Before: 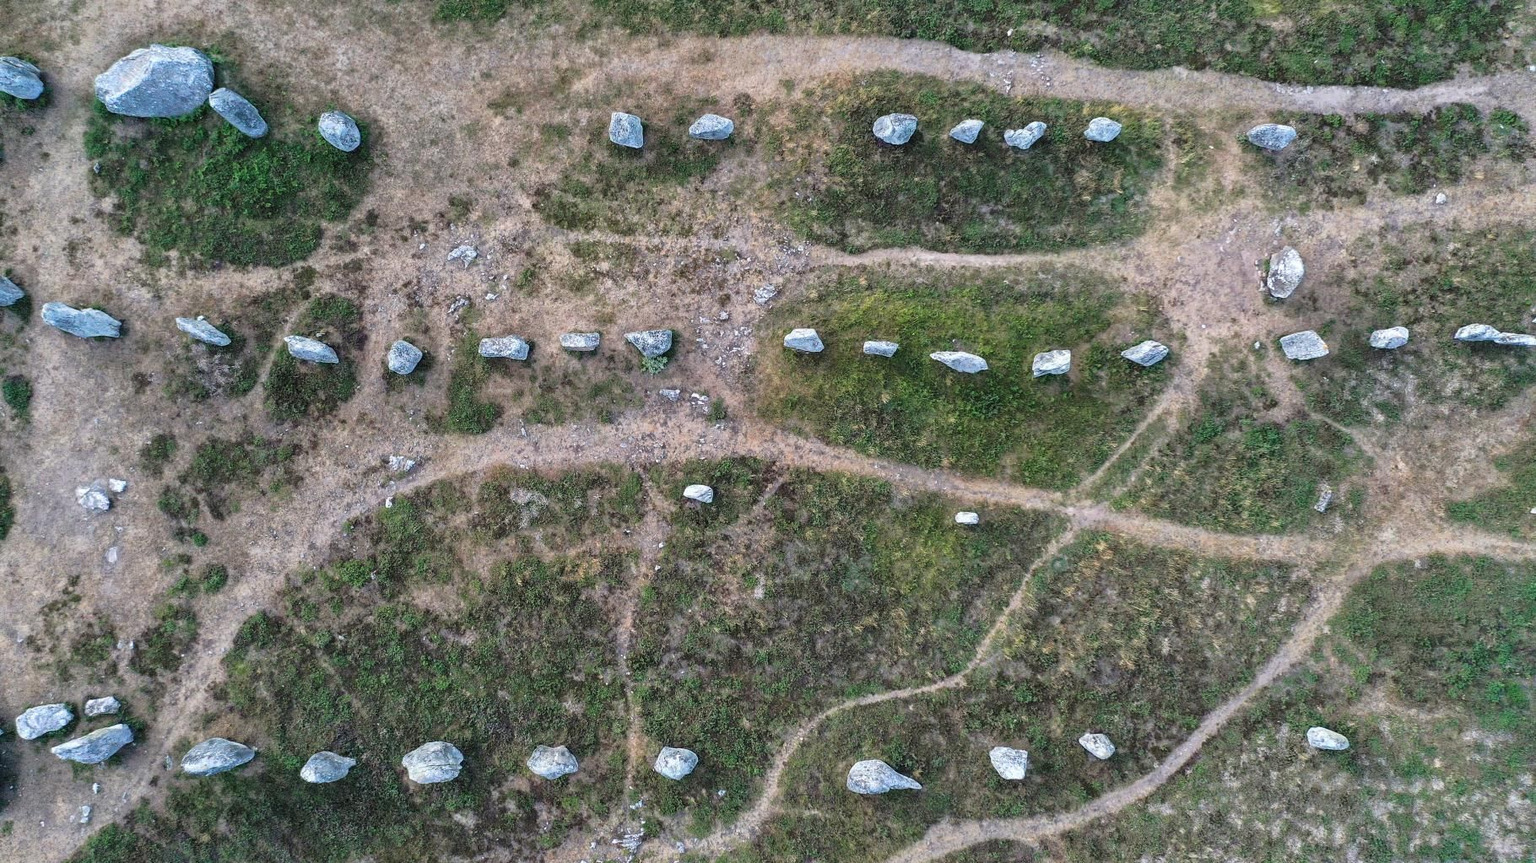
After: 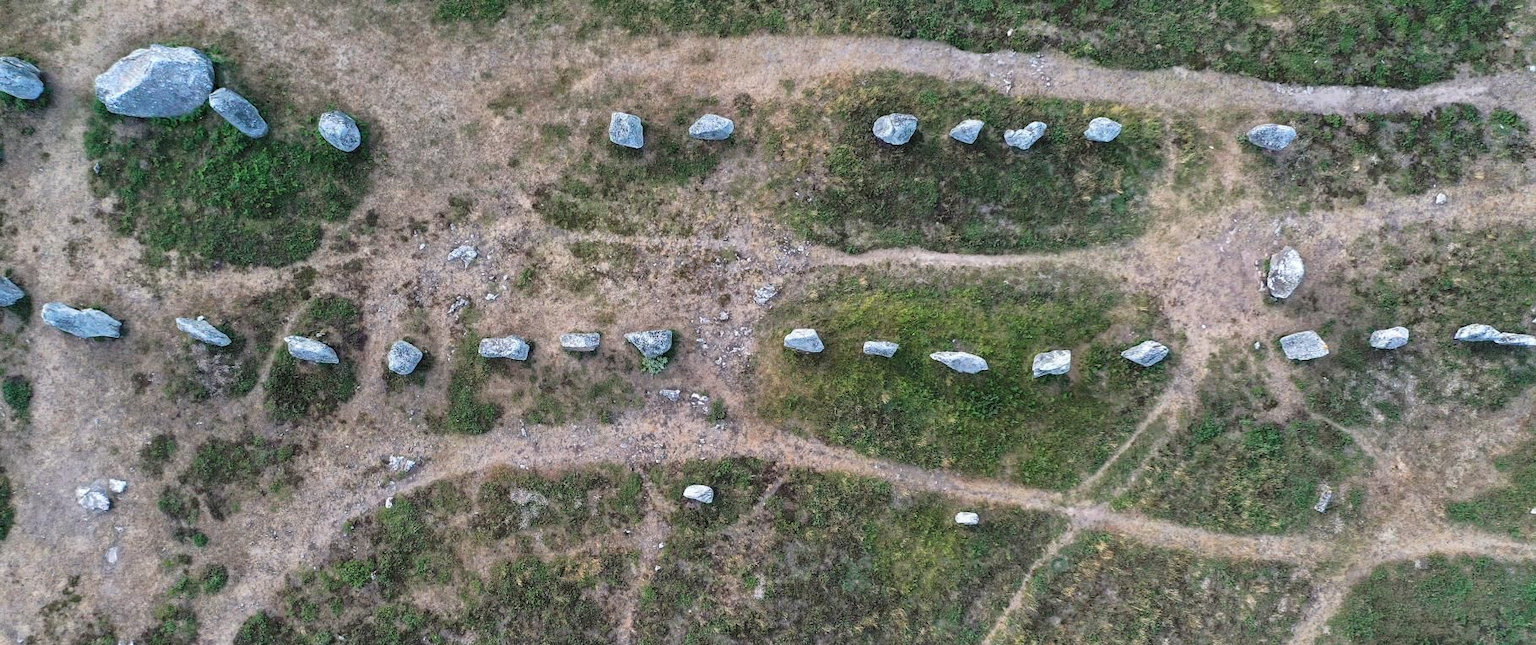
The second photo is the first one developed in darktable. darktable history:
crop: bottom 24.967%
white balance: emerald 1
